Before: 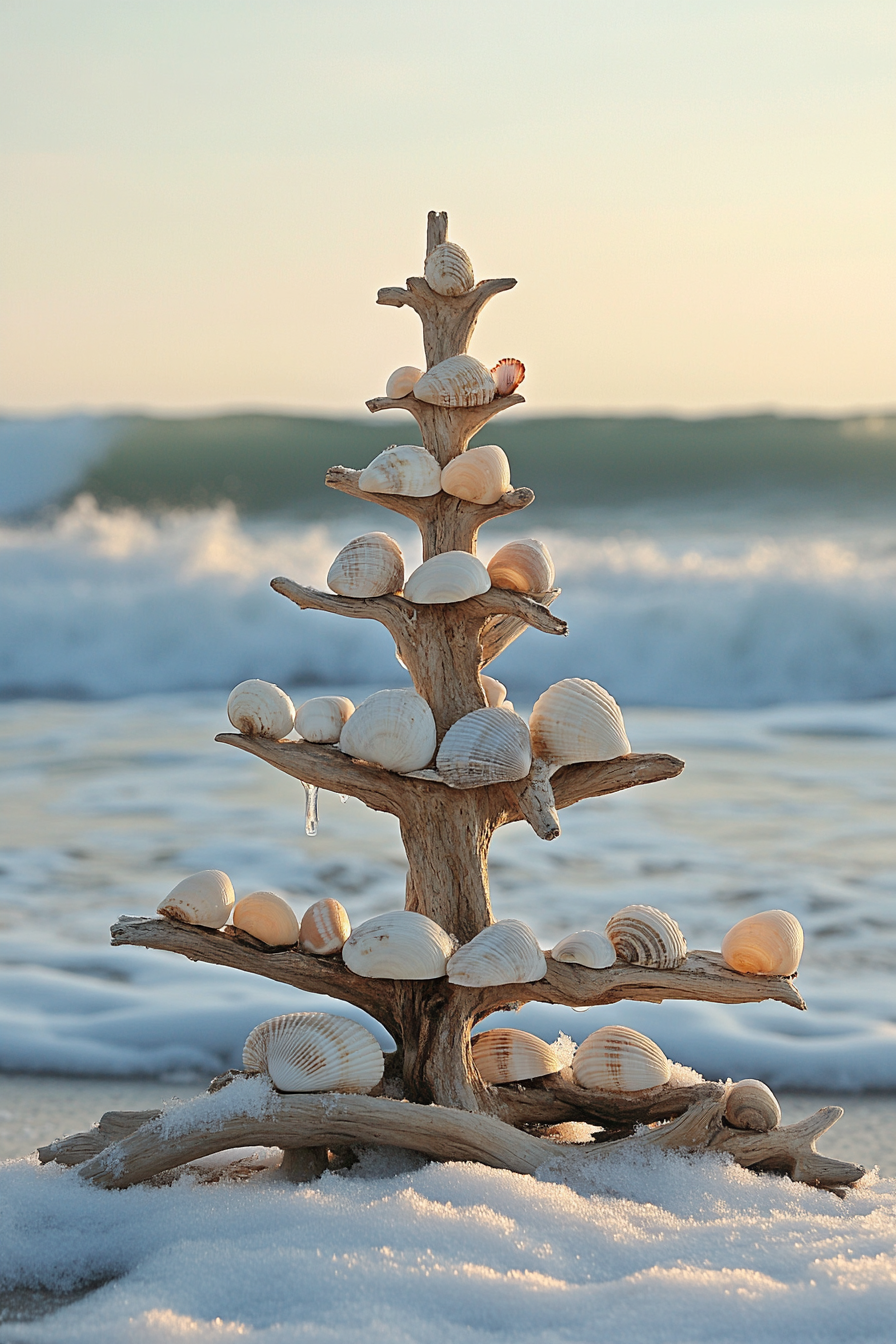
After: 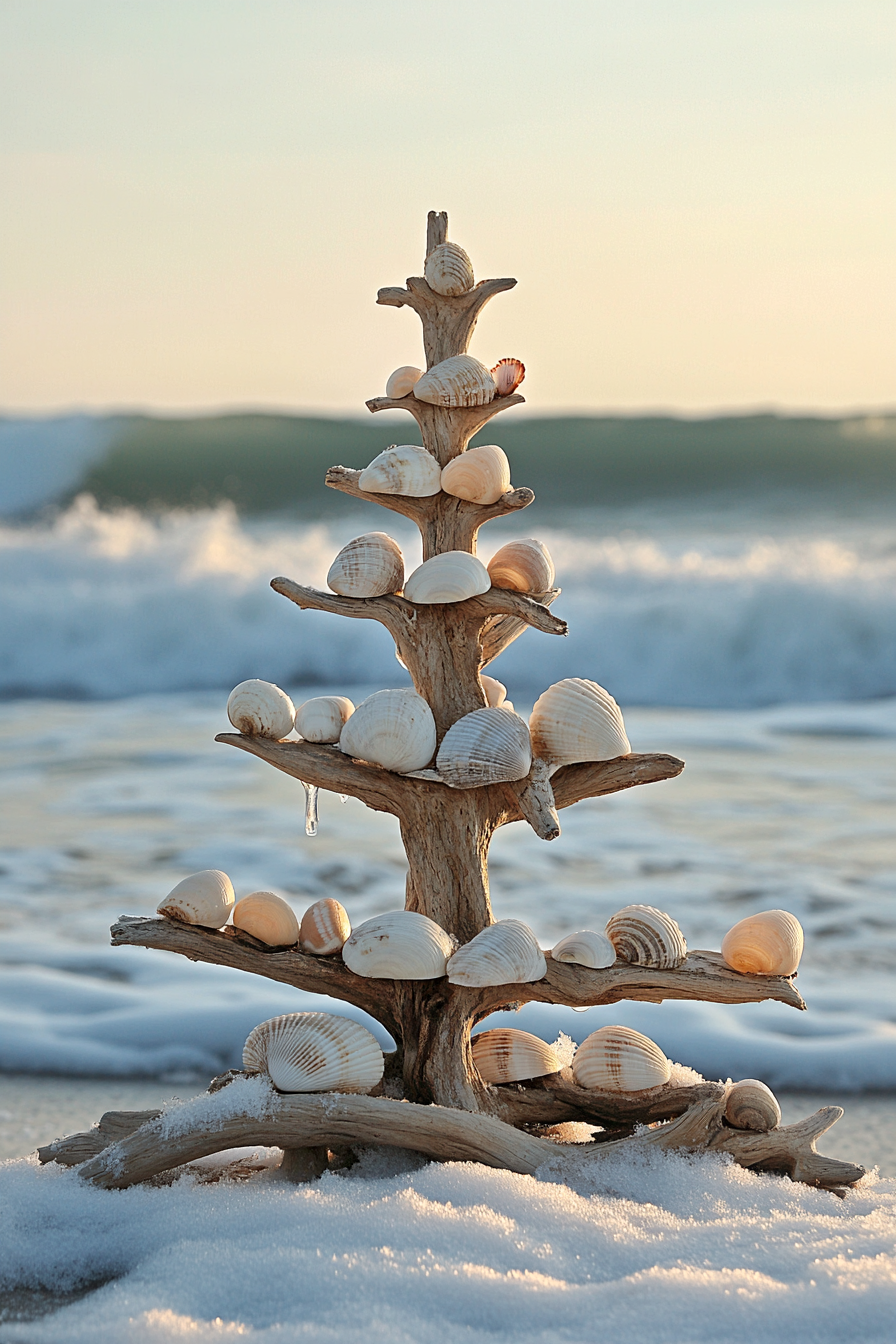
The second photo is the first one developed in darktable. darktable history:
local contrast: mode bilateral grid, contrast 21, coarseness 50, detail 128%, midtone range 0.2
exposure: compensate highlight preservation false
